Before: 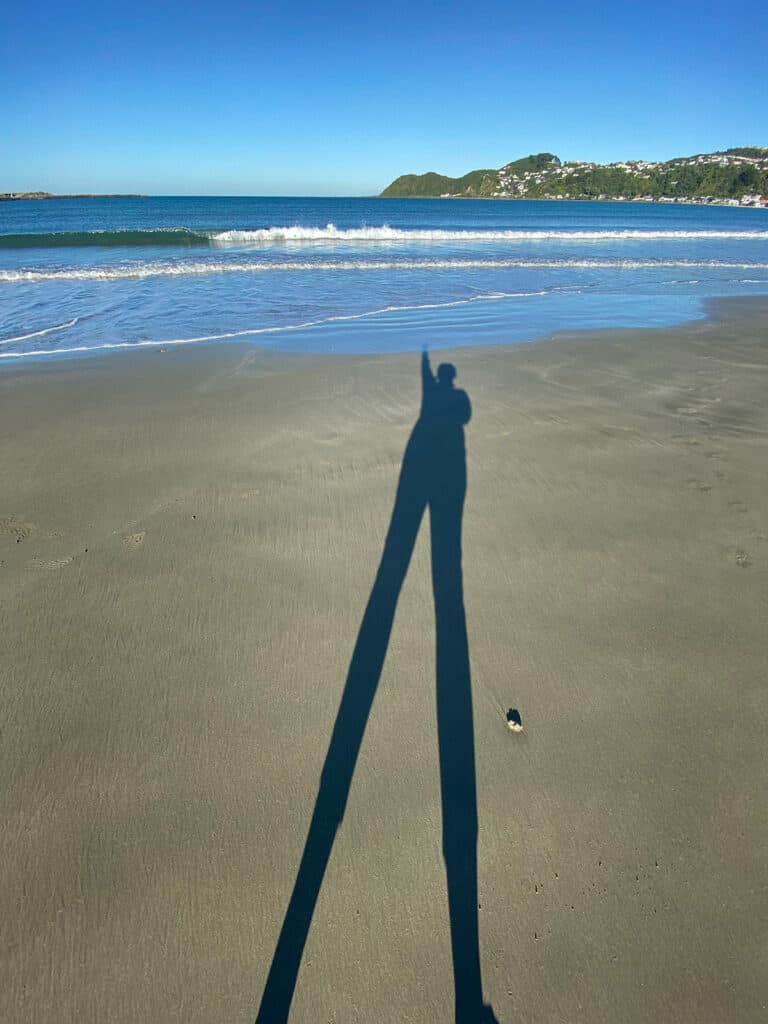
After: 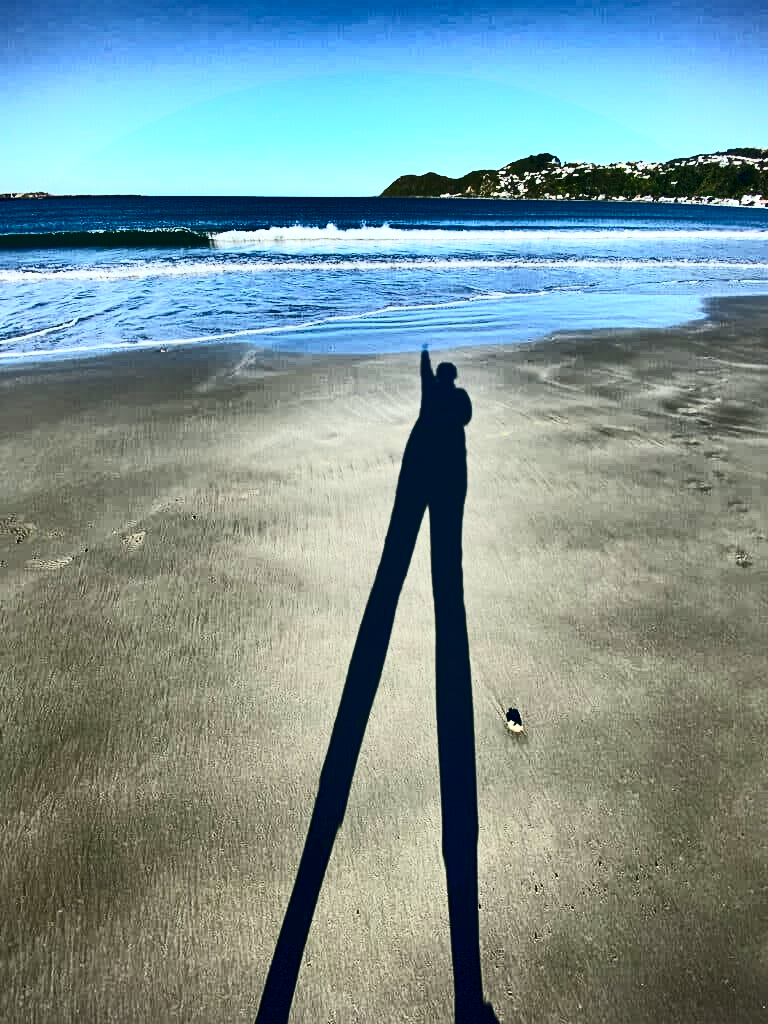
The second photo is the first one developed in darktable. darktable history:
shadows and highlights: shadows 19.13, highlights -83.41, soften with gaussian
contrast brightness saturation: contrast 0.93, brightness 0.2
vignetting: fall-off start 97.28%, fall-off radius 79%, brightness -0.462, saturation -0.3, width/height ratio 1.114, dithering 8-bit output, unbound false
exposure: black level correction 0.016, exposure -0.009 EV, compensate highlight preservation false
white balance: red 0.98, blue 1.034
